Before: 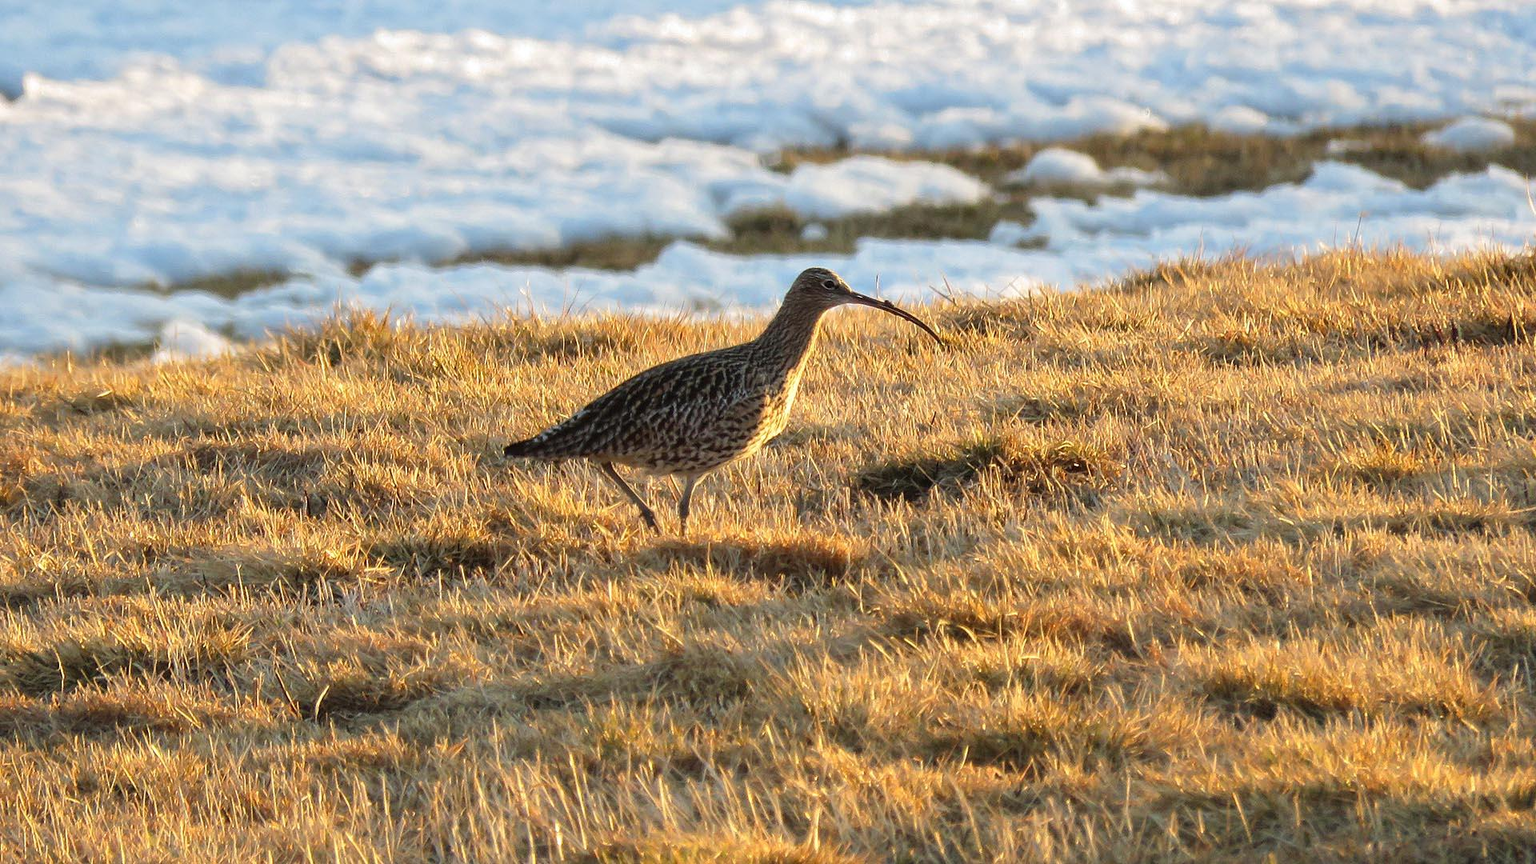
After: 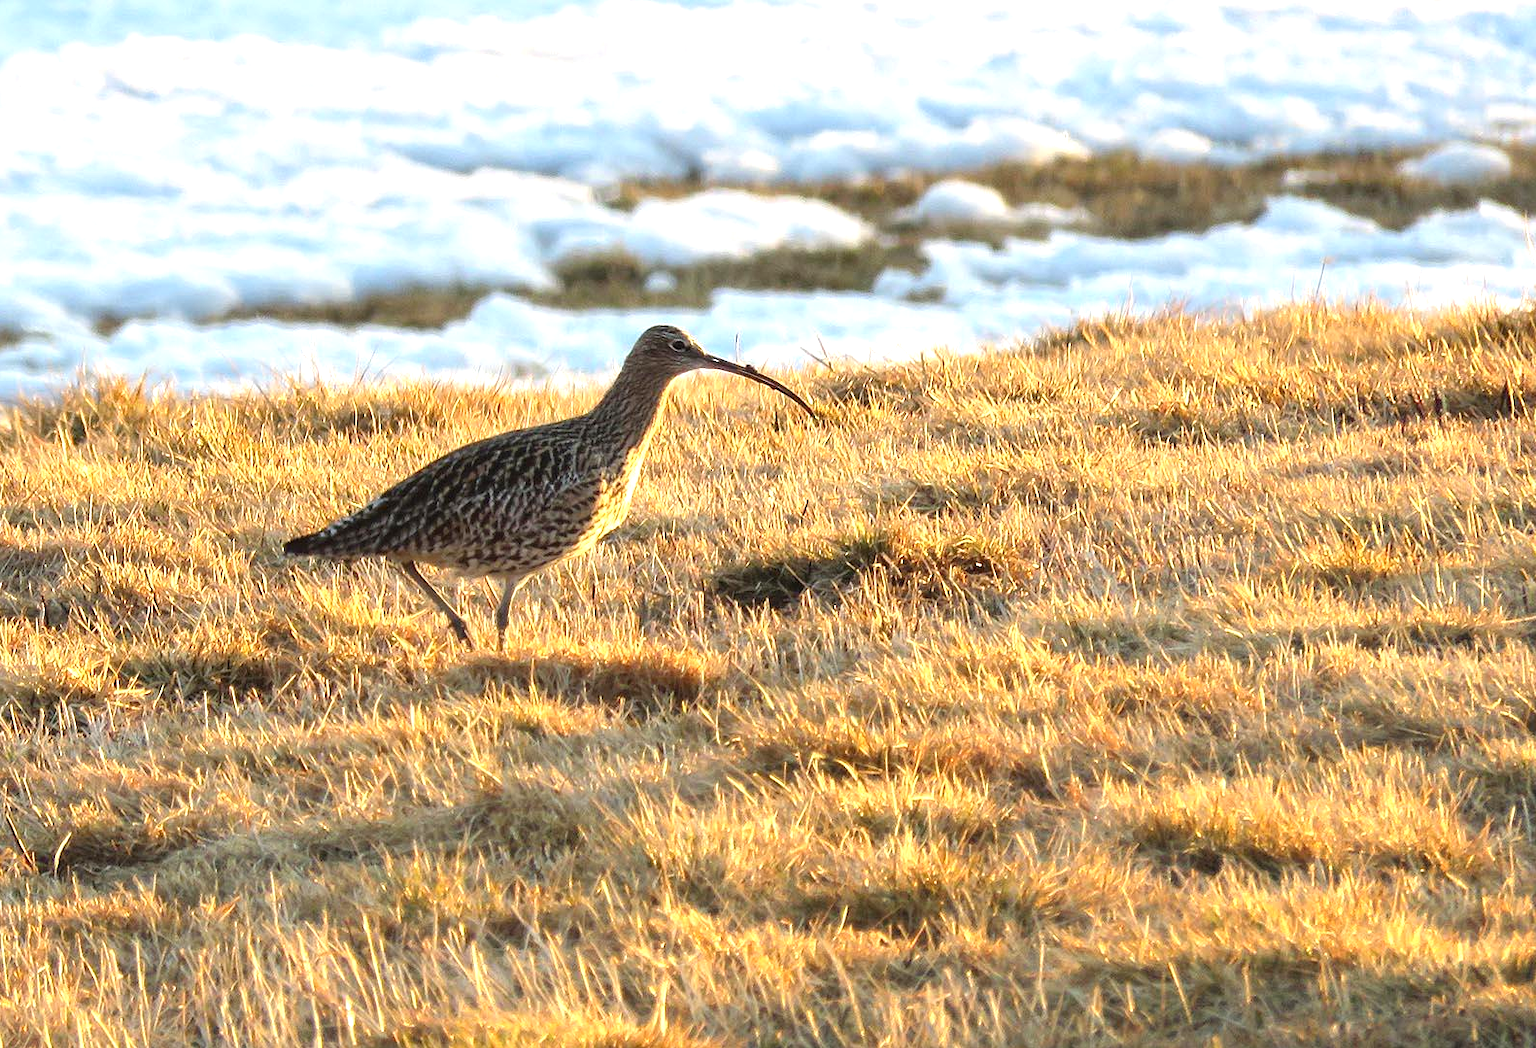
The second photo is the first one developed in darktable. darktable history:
exposure: black level correction 0, exposure 0.694 EV, compensate exposure bias true, compensate highlight preservation false
crop: left 17.63%, bottom 0.051%
